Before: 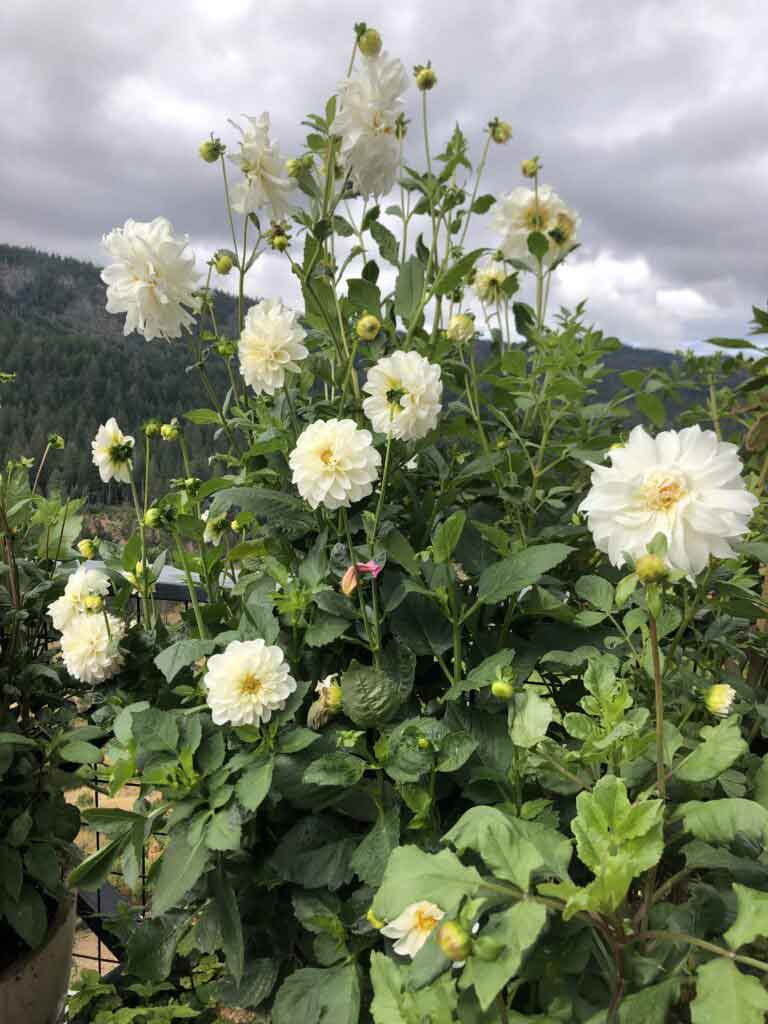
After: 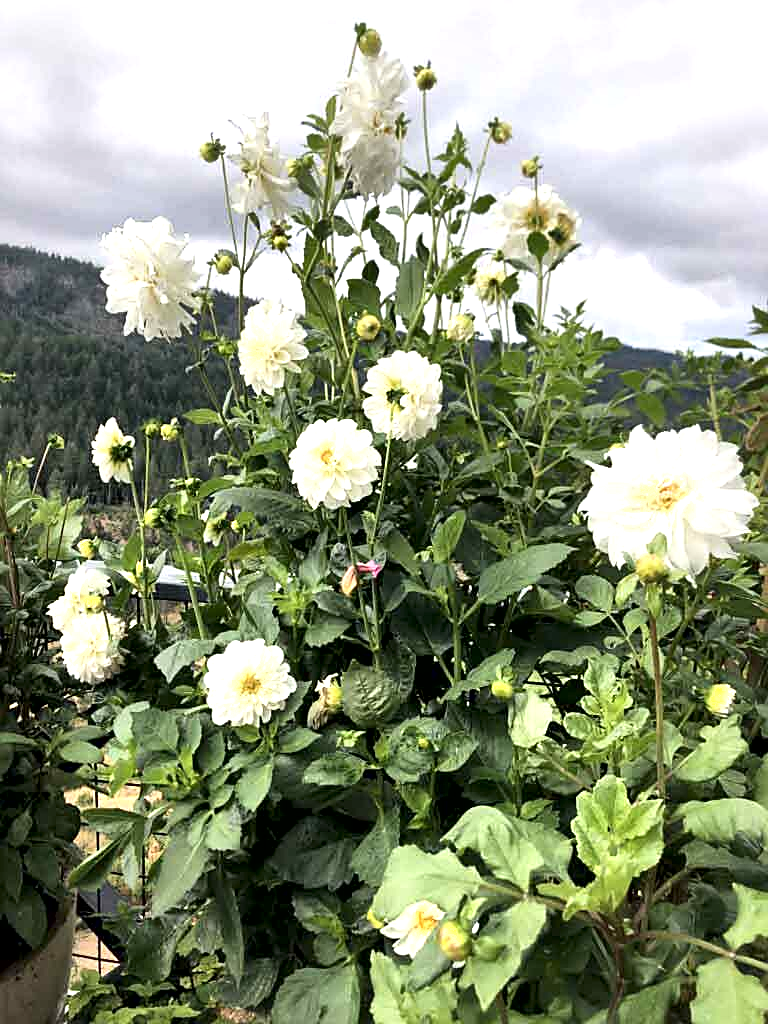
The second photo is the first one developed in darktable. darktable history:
local contrast: mode bilateral grid, contrast 70, coarseness 75, detail 180%, midtone range 0.2
exposure: exposure 0.496 EV, compensate highlight preservation false
sharpen: on, module defaults
shadows and highlights: shadows 0, highlights 40
